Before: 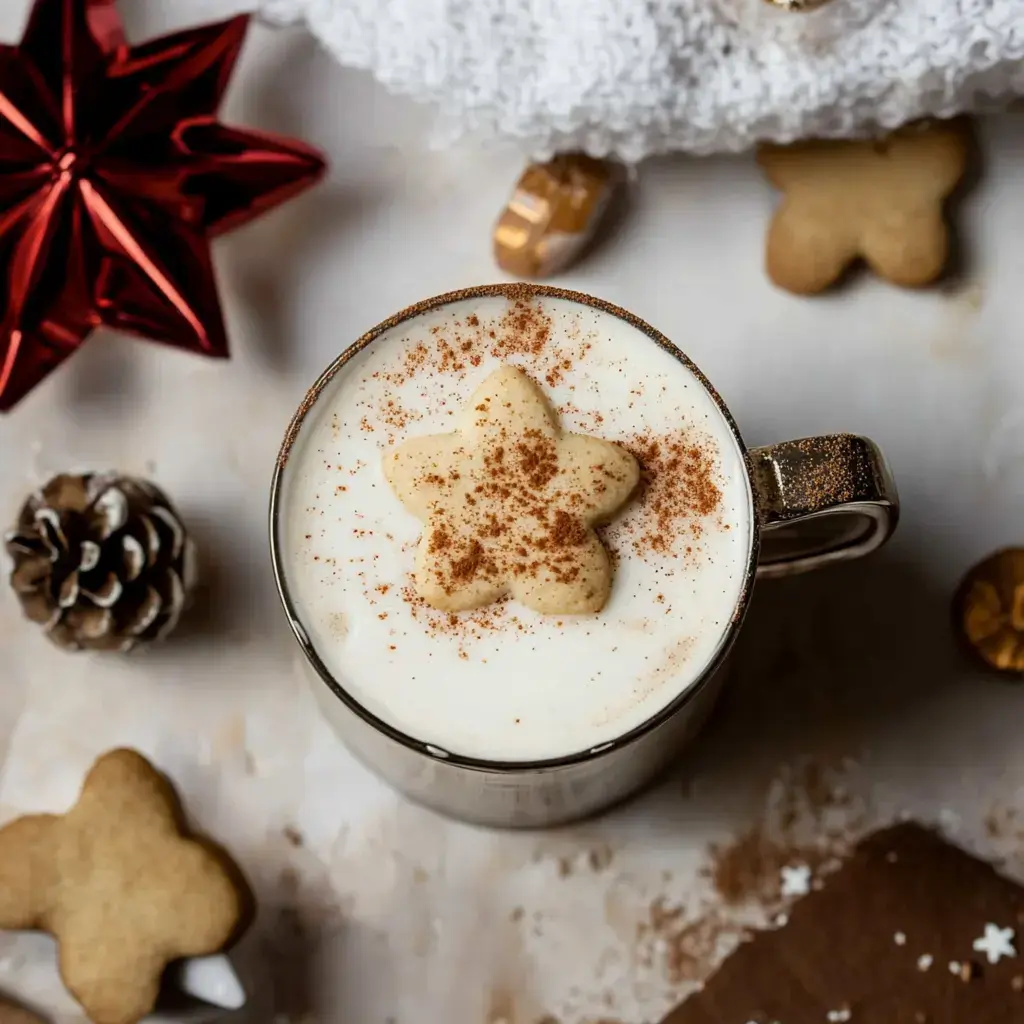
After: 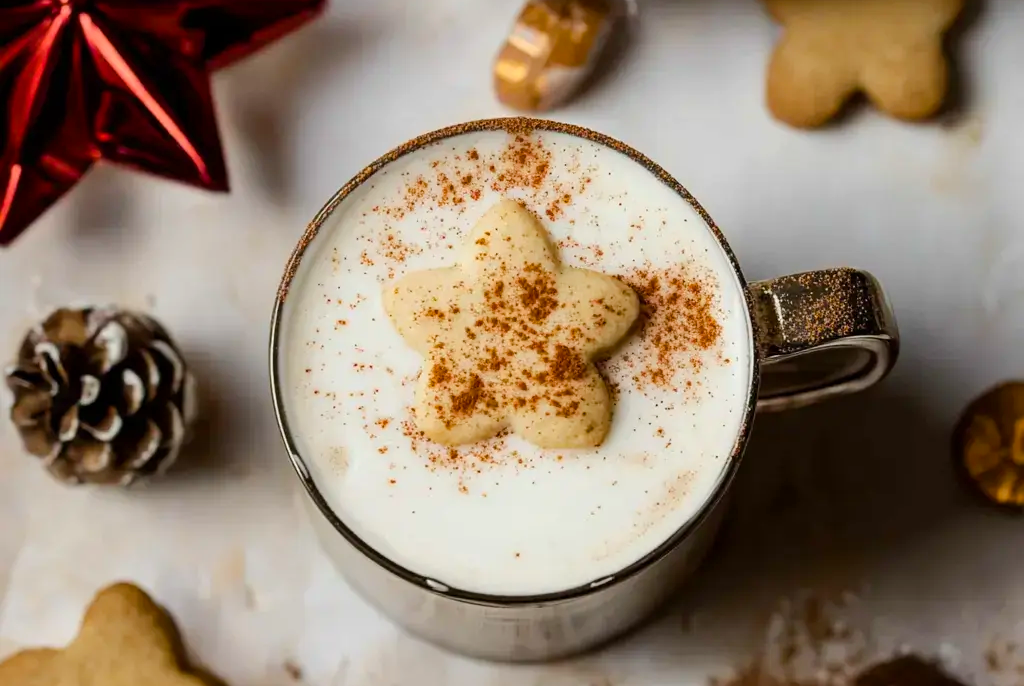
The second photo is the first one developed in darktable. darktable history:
color balance rgb: shadows lift › luminance -9.315%, perceptual saturation grading › global saturation 17.971%, perceptual brilliance grading › mid-tones 10.828%, perceptual brilliance grading › shadows 14.946%
crop: top 16.221%, bottom 16.74%
